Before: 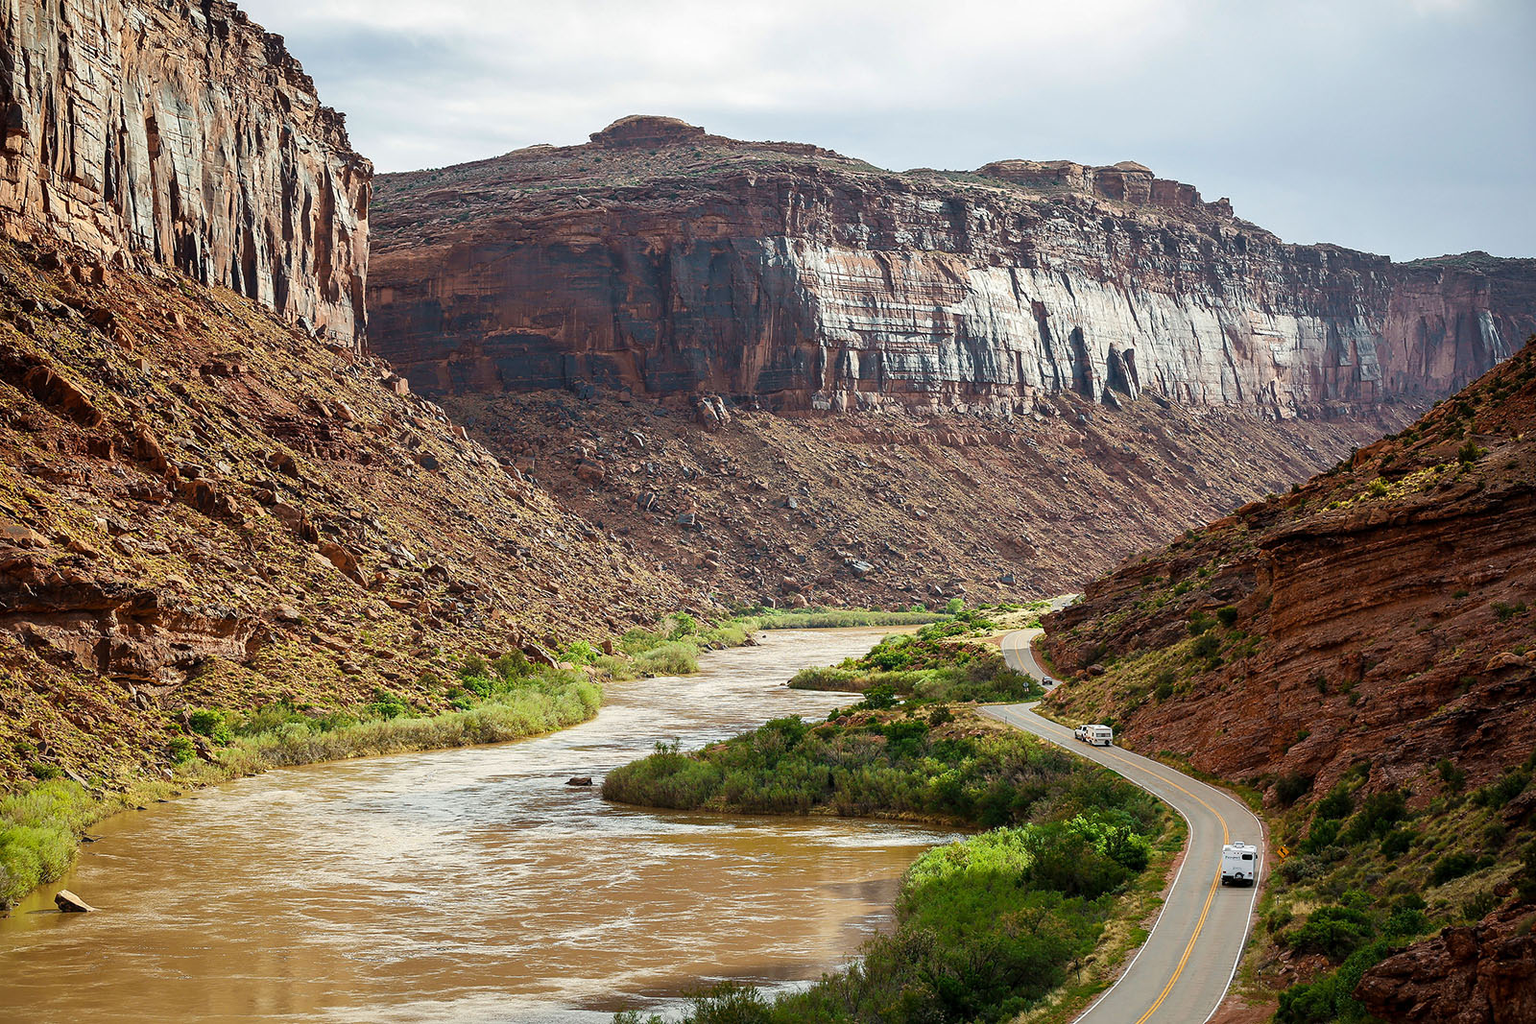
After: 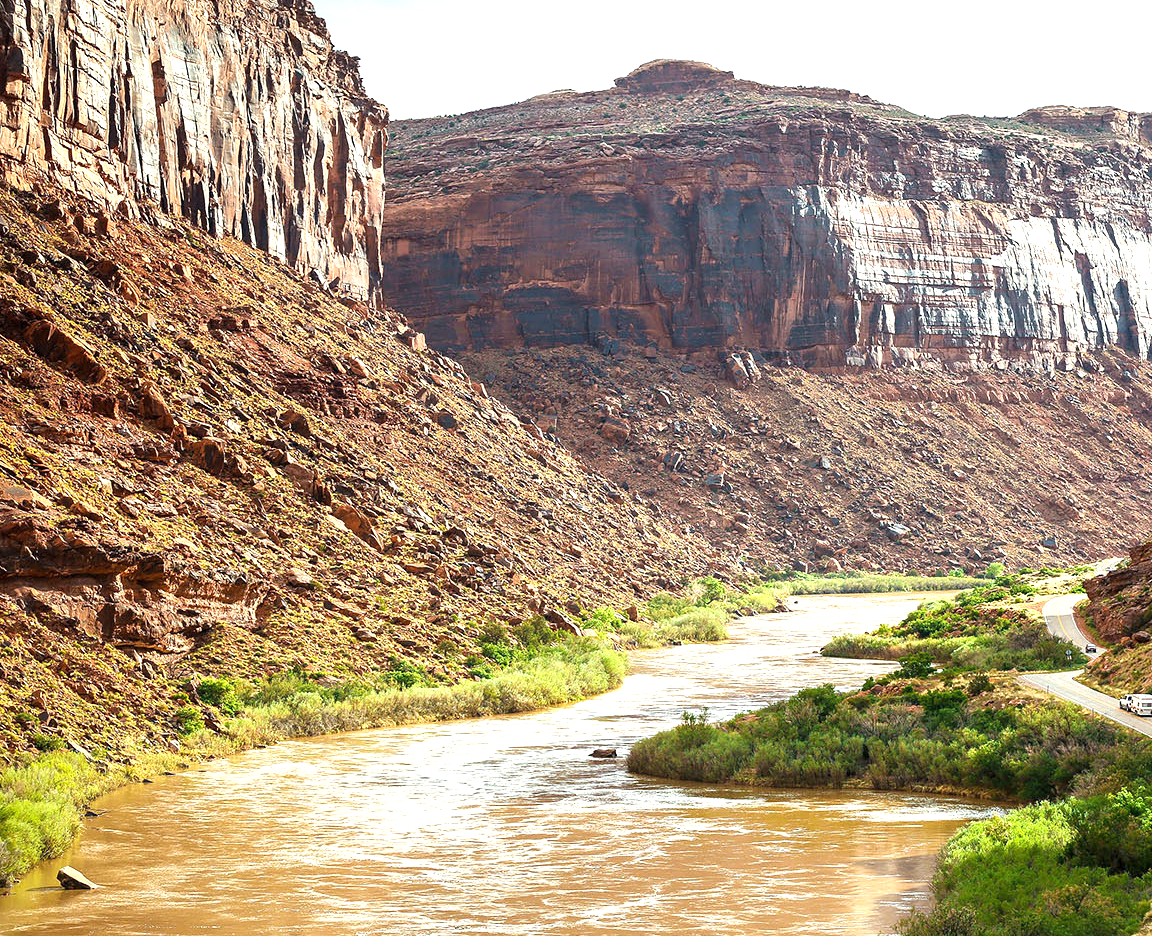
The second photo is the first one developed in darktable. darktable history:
crop: top 5.803%, right 27.864%, bottom 5.804%
exposure: exposure 0.95 EV, compensate highlight preservation false
